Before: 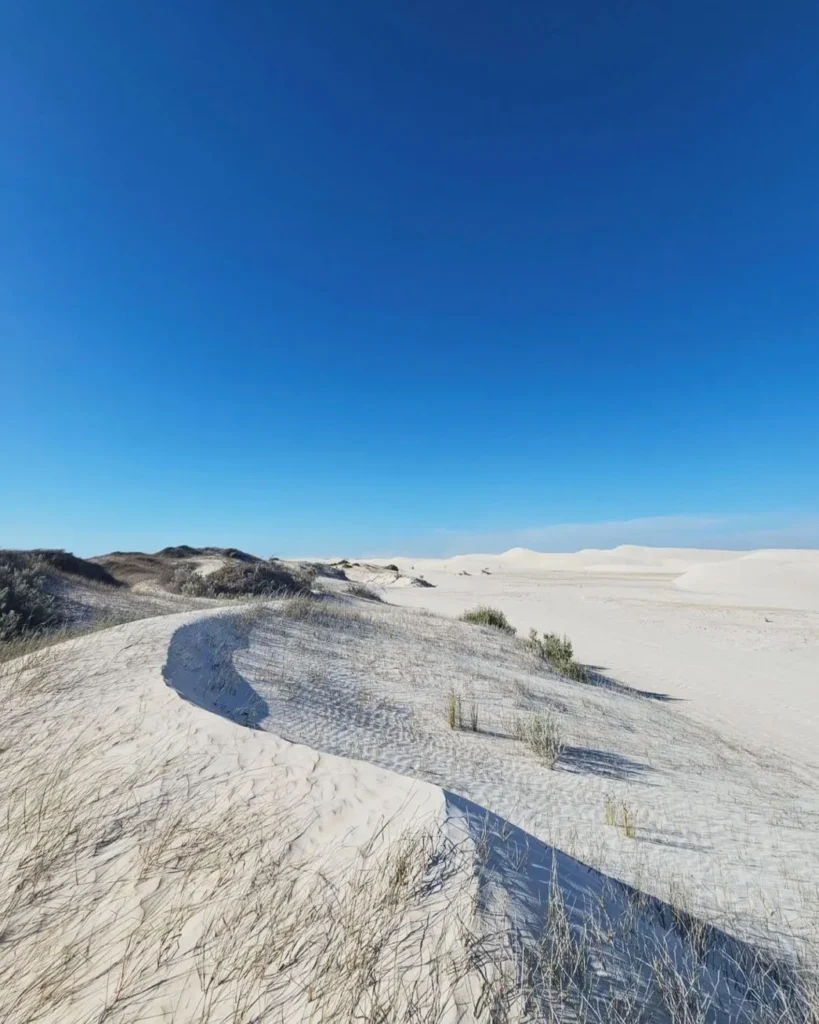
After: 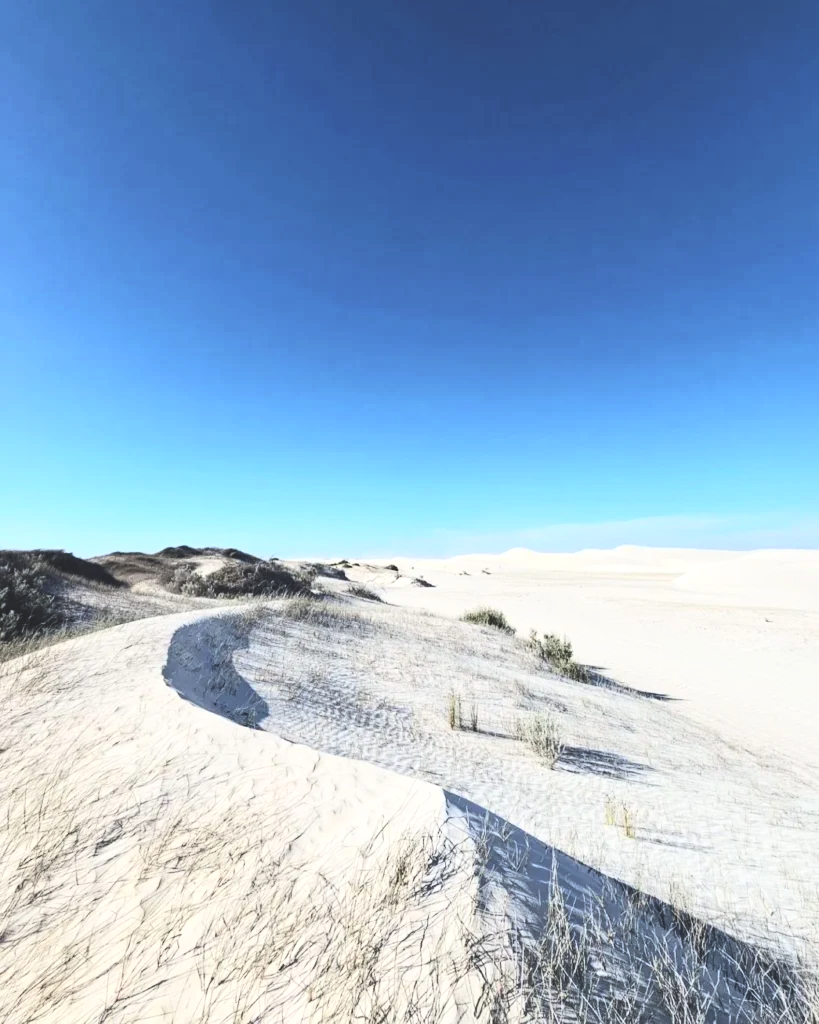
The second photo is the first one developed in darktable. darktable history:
tone equalizer: -8 EV -0.417 EV, -7 EV -0.389 EV, -6 EV -0.333 EV, -5 EV -0.222 EV, -3 EV 0.222 EV, -2 EV 0.333 EV, -1 EV 0.389 EV, +0 EV 0.417 EV, edges refinement/feathering 500, mask exposure compensation -1.57 EV, preserve details no
contrast brightness saturation: contrast 0.28
exposure: black level correction -0.041, exposure 0.064 EV, compensate highlight preservation false
